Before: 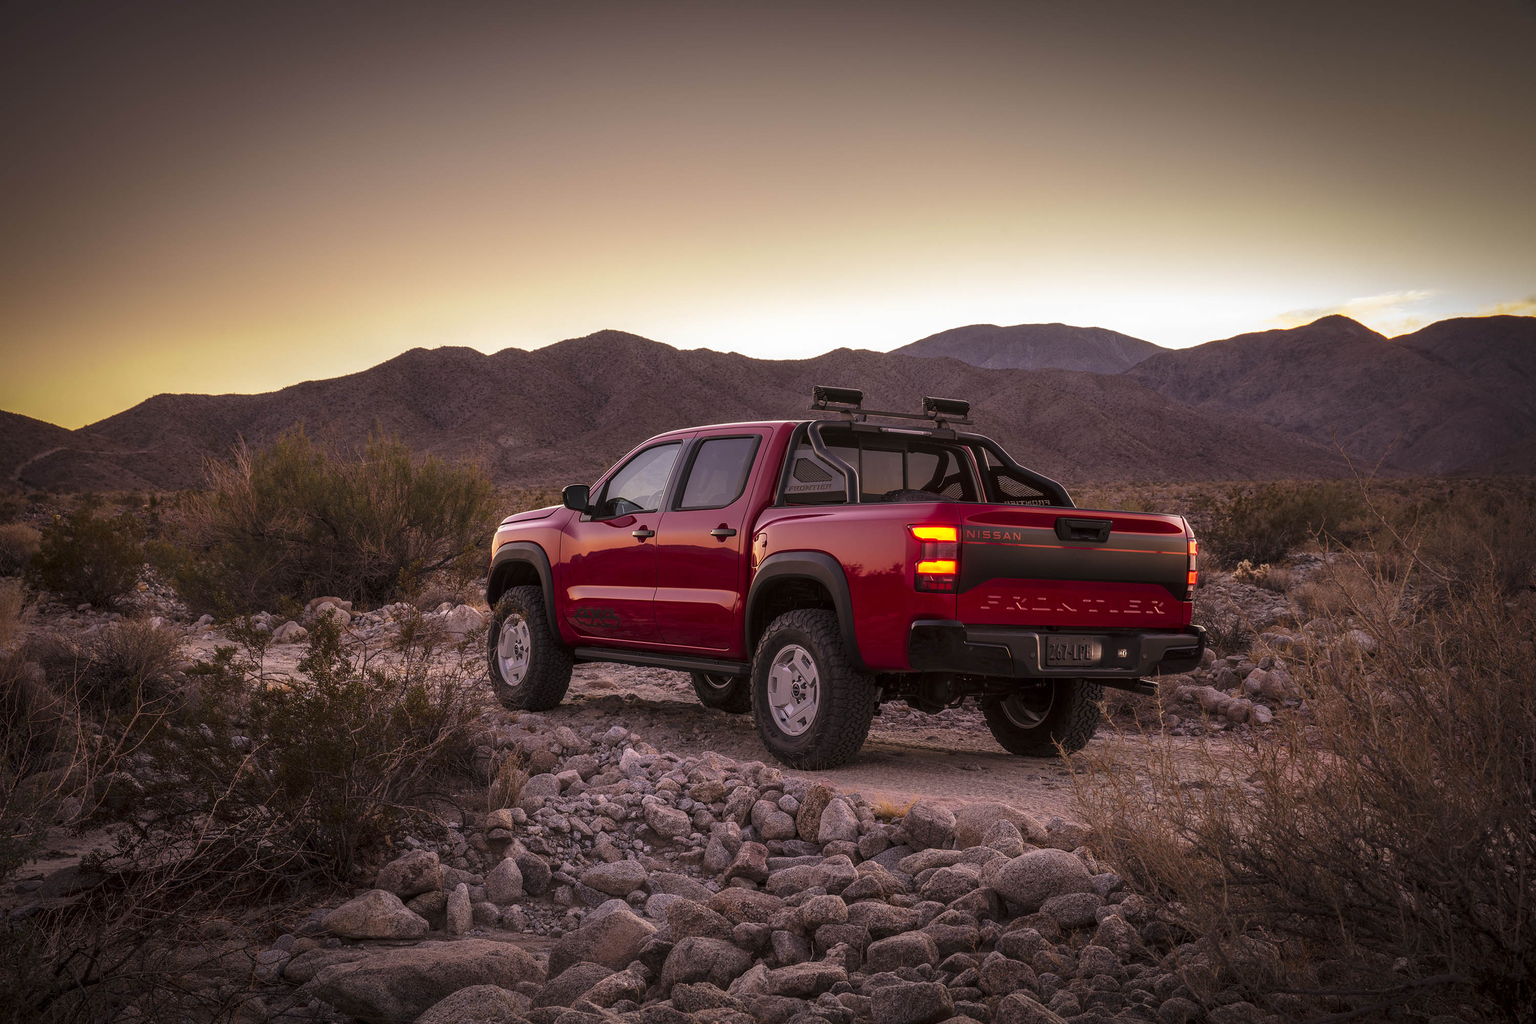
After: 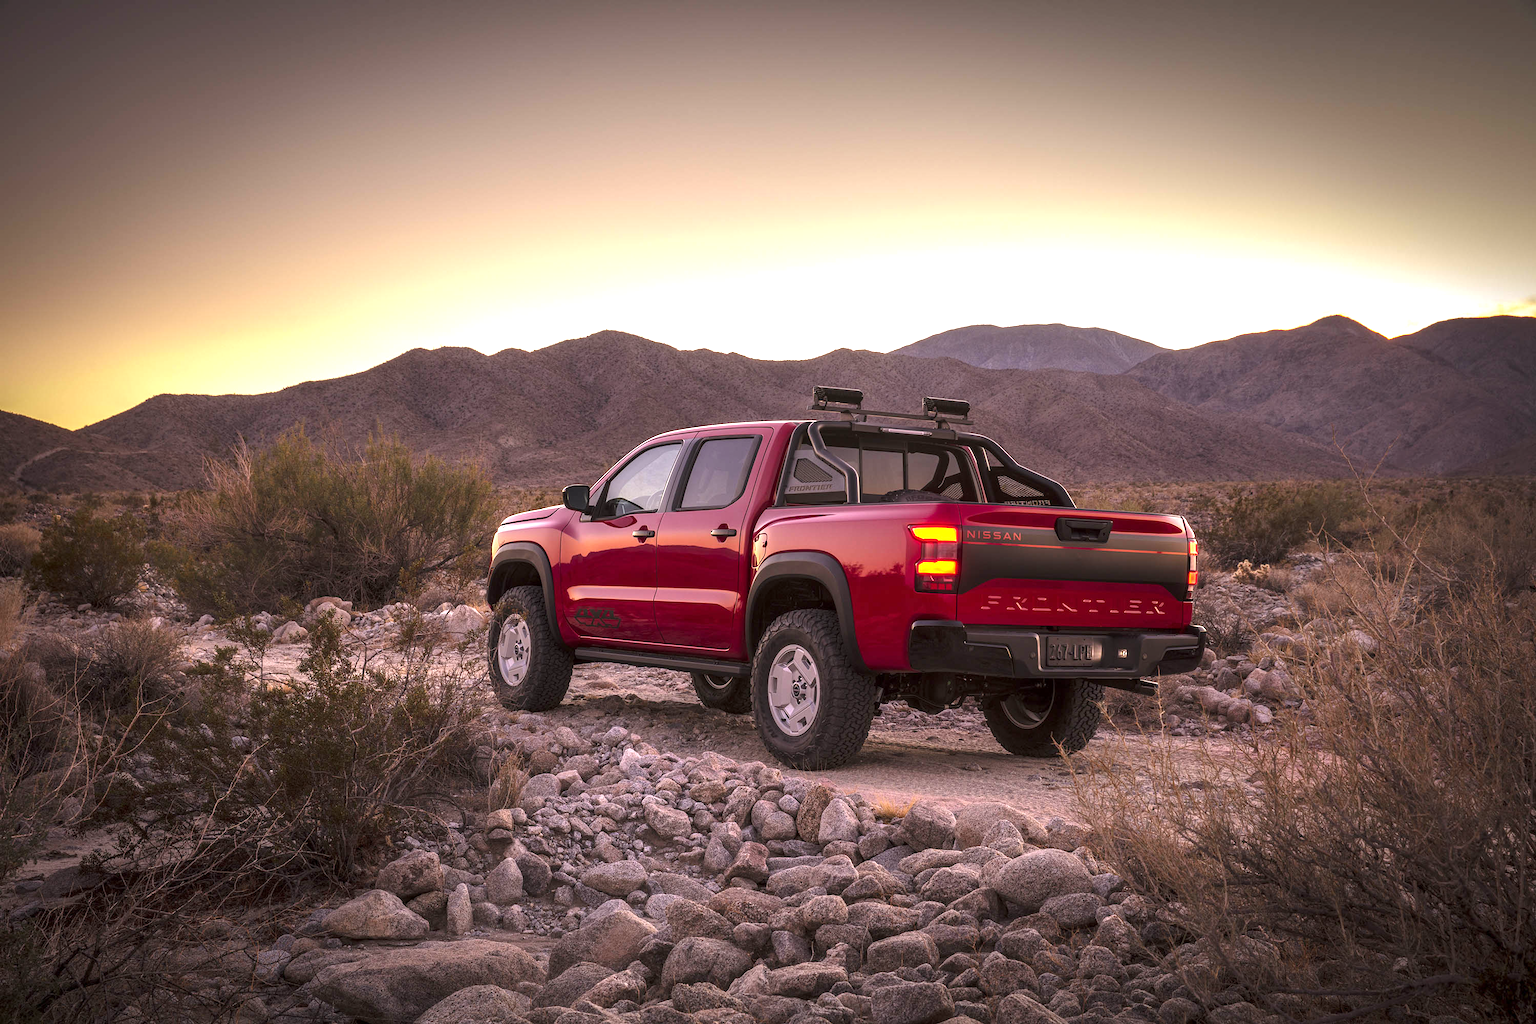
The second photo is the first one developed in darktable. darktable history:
exposure: black level correction 0, exposure 0.937 EV, compensate highlight preservation false
